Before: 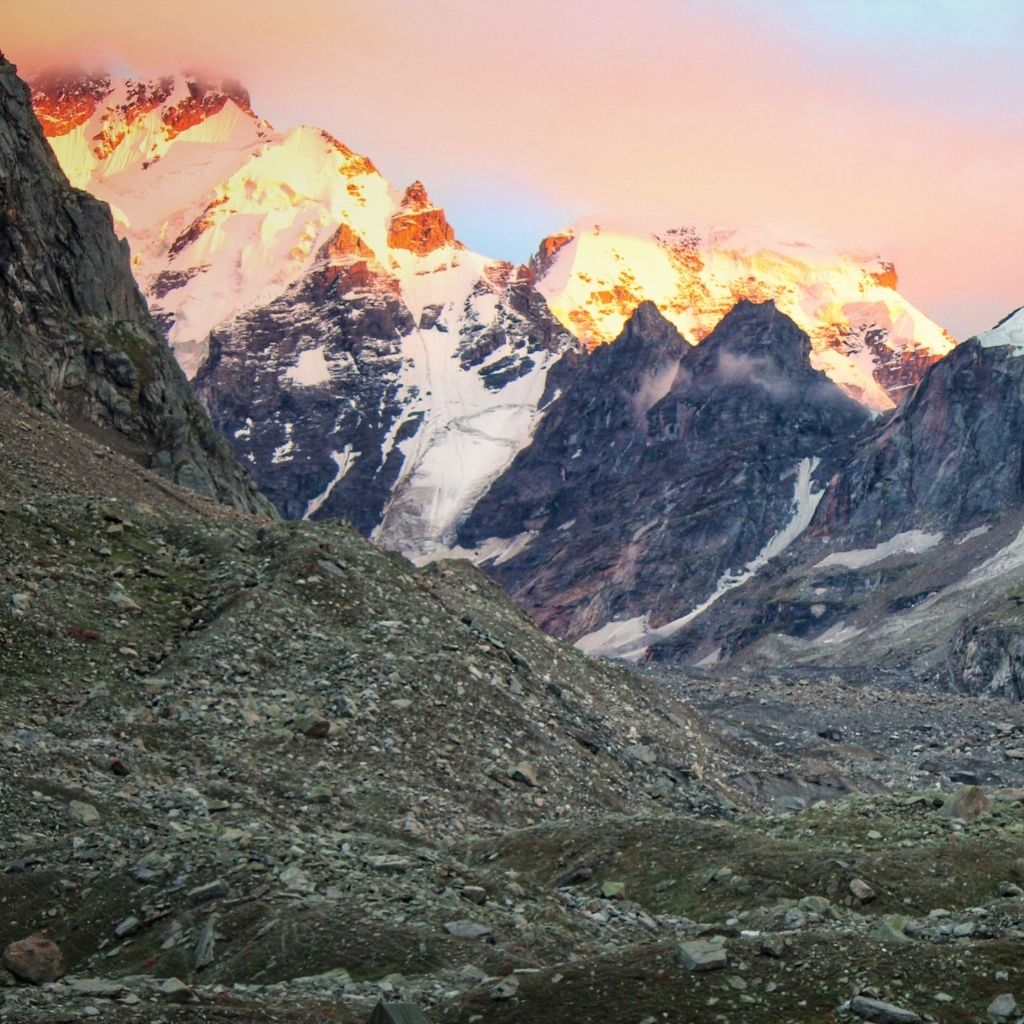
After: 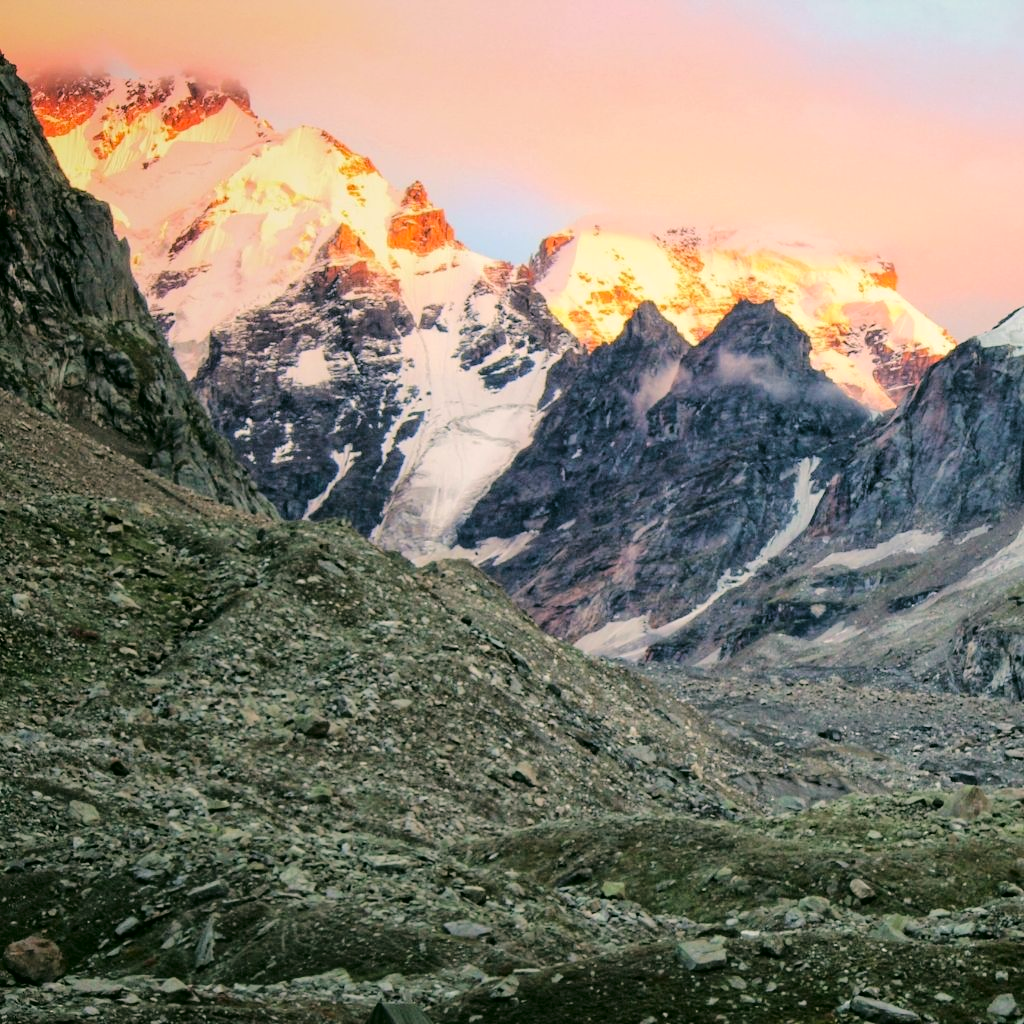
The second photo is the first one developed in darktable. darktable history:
color correction: highlights a* 4.43, highlights b* 4.96, shadows a* -7.26, shadows b* 4.84
tone curve: curves: ch0 [(0, 0) (0.004, 0) (0.133, 0.076) (0.325, 0.362) (0.879, 0.885) (1, 1)], color space Lab, linked channels, preserve colors none
